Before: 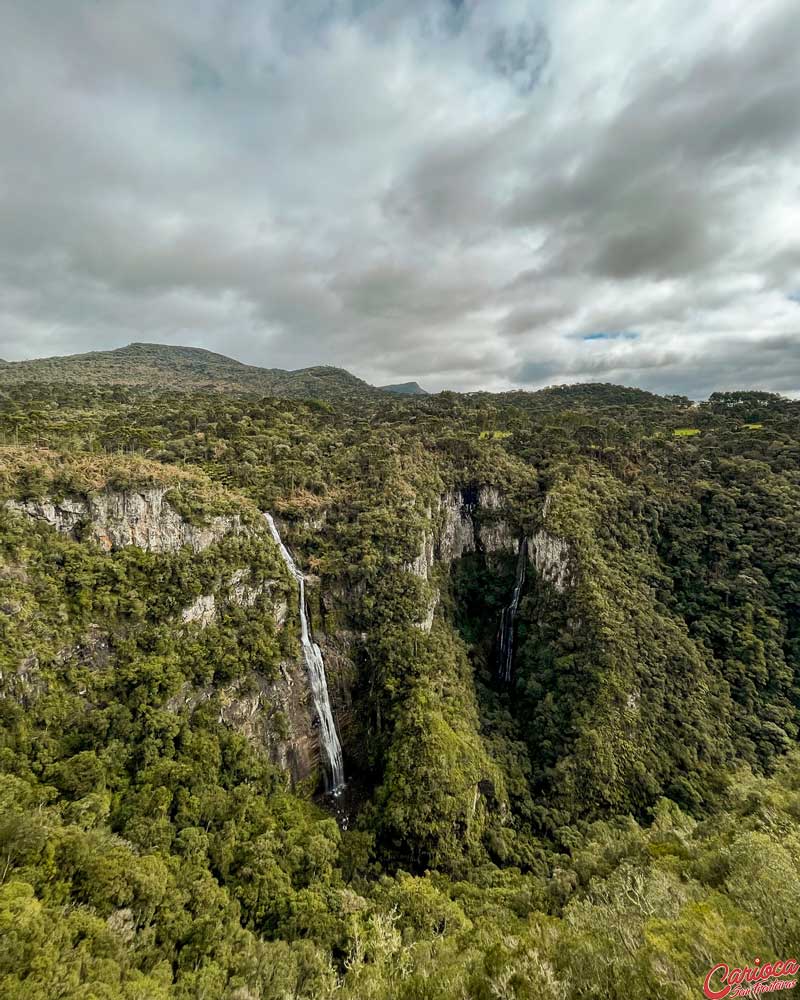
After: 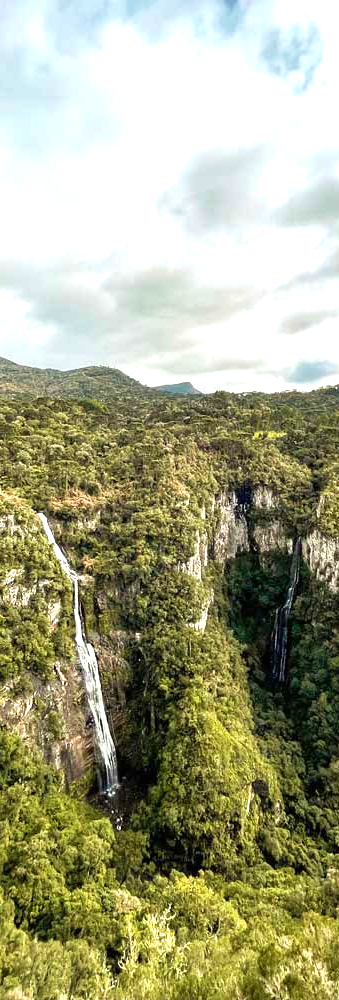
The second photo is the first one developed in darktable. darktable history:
crop: left 28.289%, right 29.298%
velvia: strength 24.4%
exposure: black level correction 0, exposure 1.1 EV, compensate highlight preservation false
